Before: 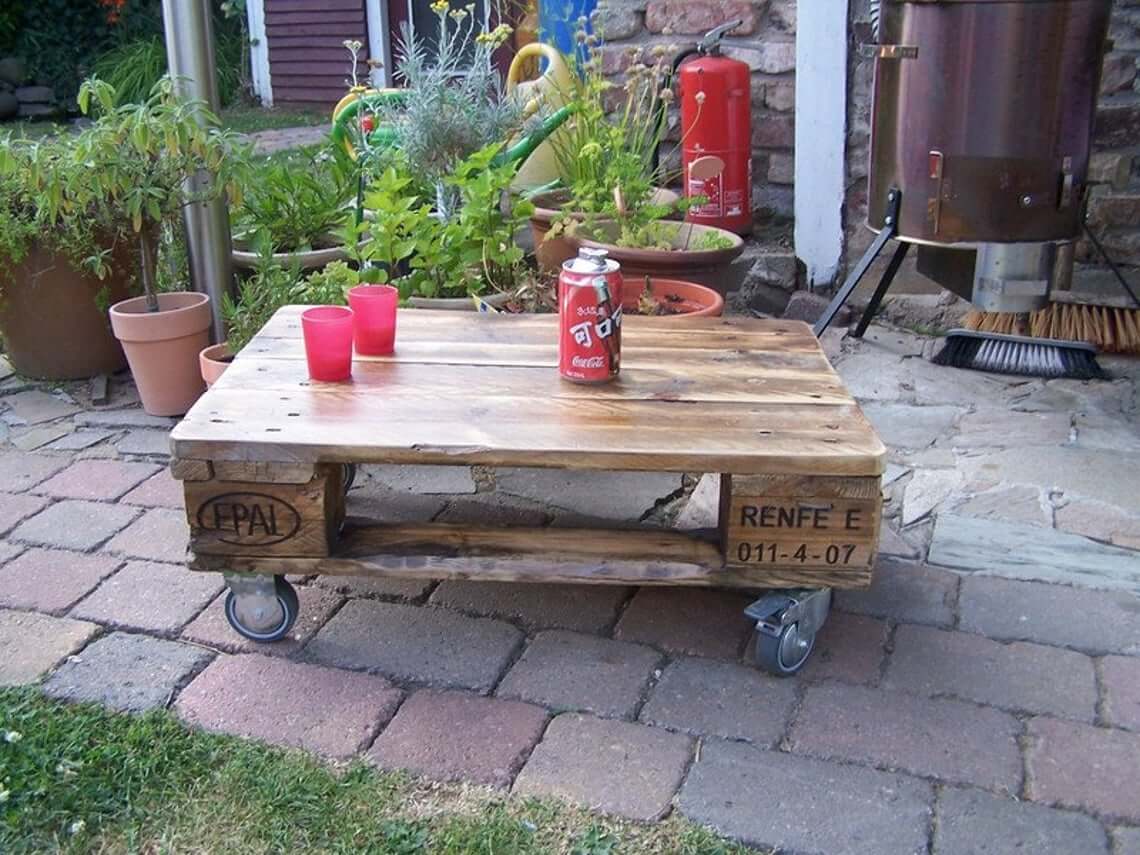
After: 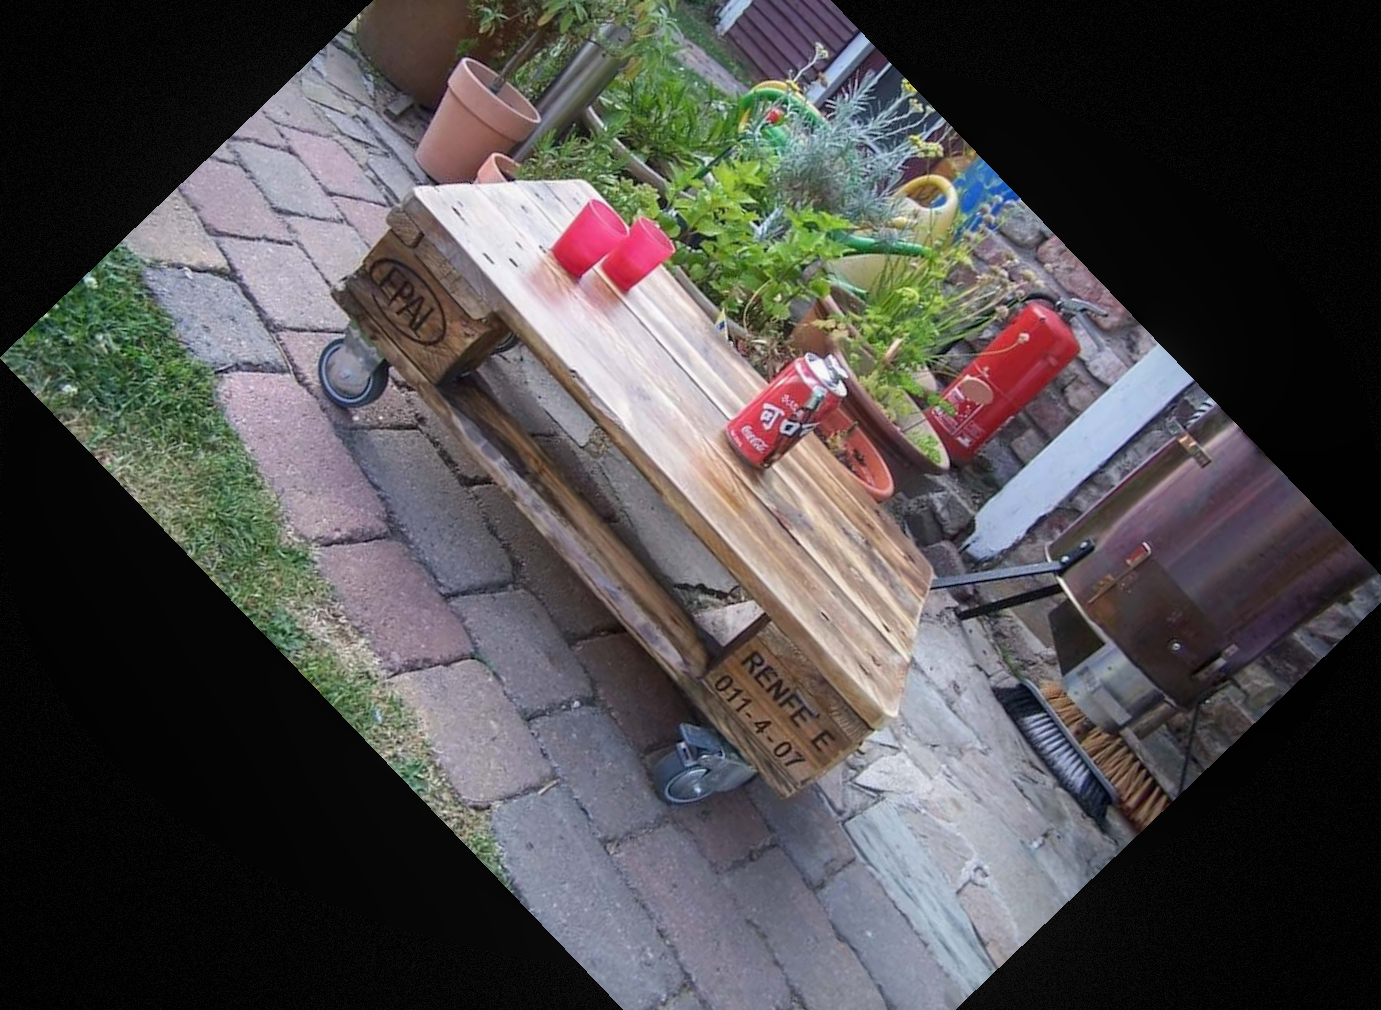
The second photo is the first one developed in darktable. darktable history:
local contrast: detail 110%
vignetting: fall-off start 100%, brightness -0.406, saturation -0.3, width/height ratio 1.324, dithering 8-bit output, unbound false
crop and rotate: angle -46.26°, top 16.234%, right 0.912%, bottom 11.704%
rotate and perspective: rotation 0.192°, lens shift (horizontal) -0.015, crop left 0.005, crop right 0.996, crop top 0.006, crop bottom 0.99
